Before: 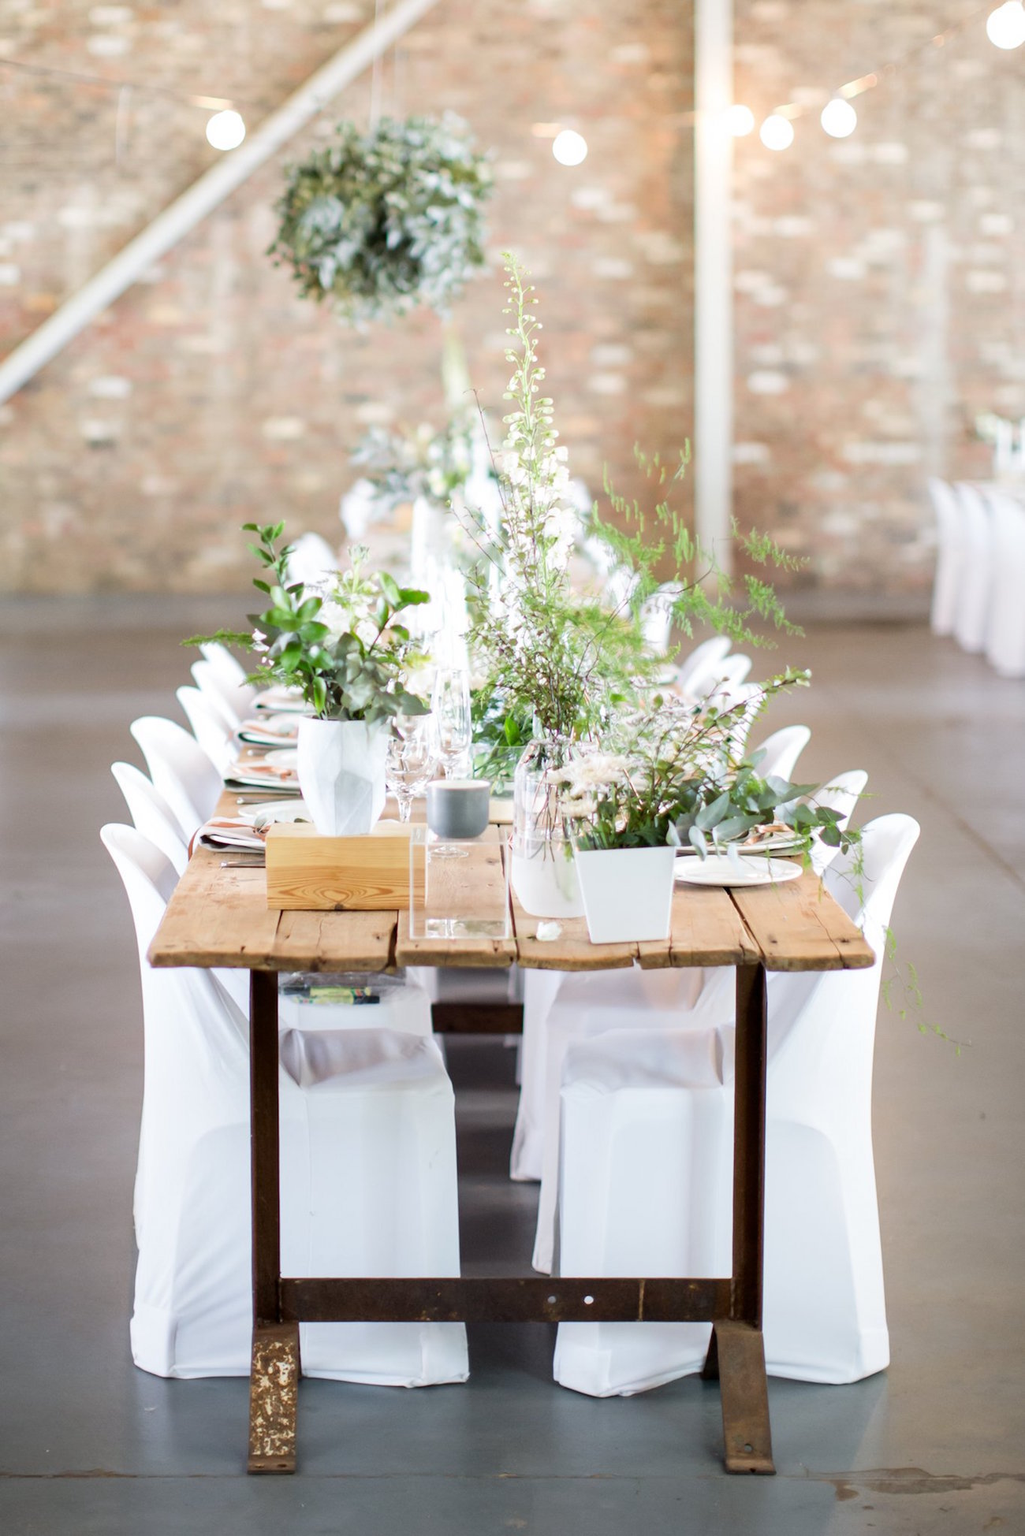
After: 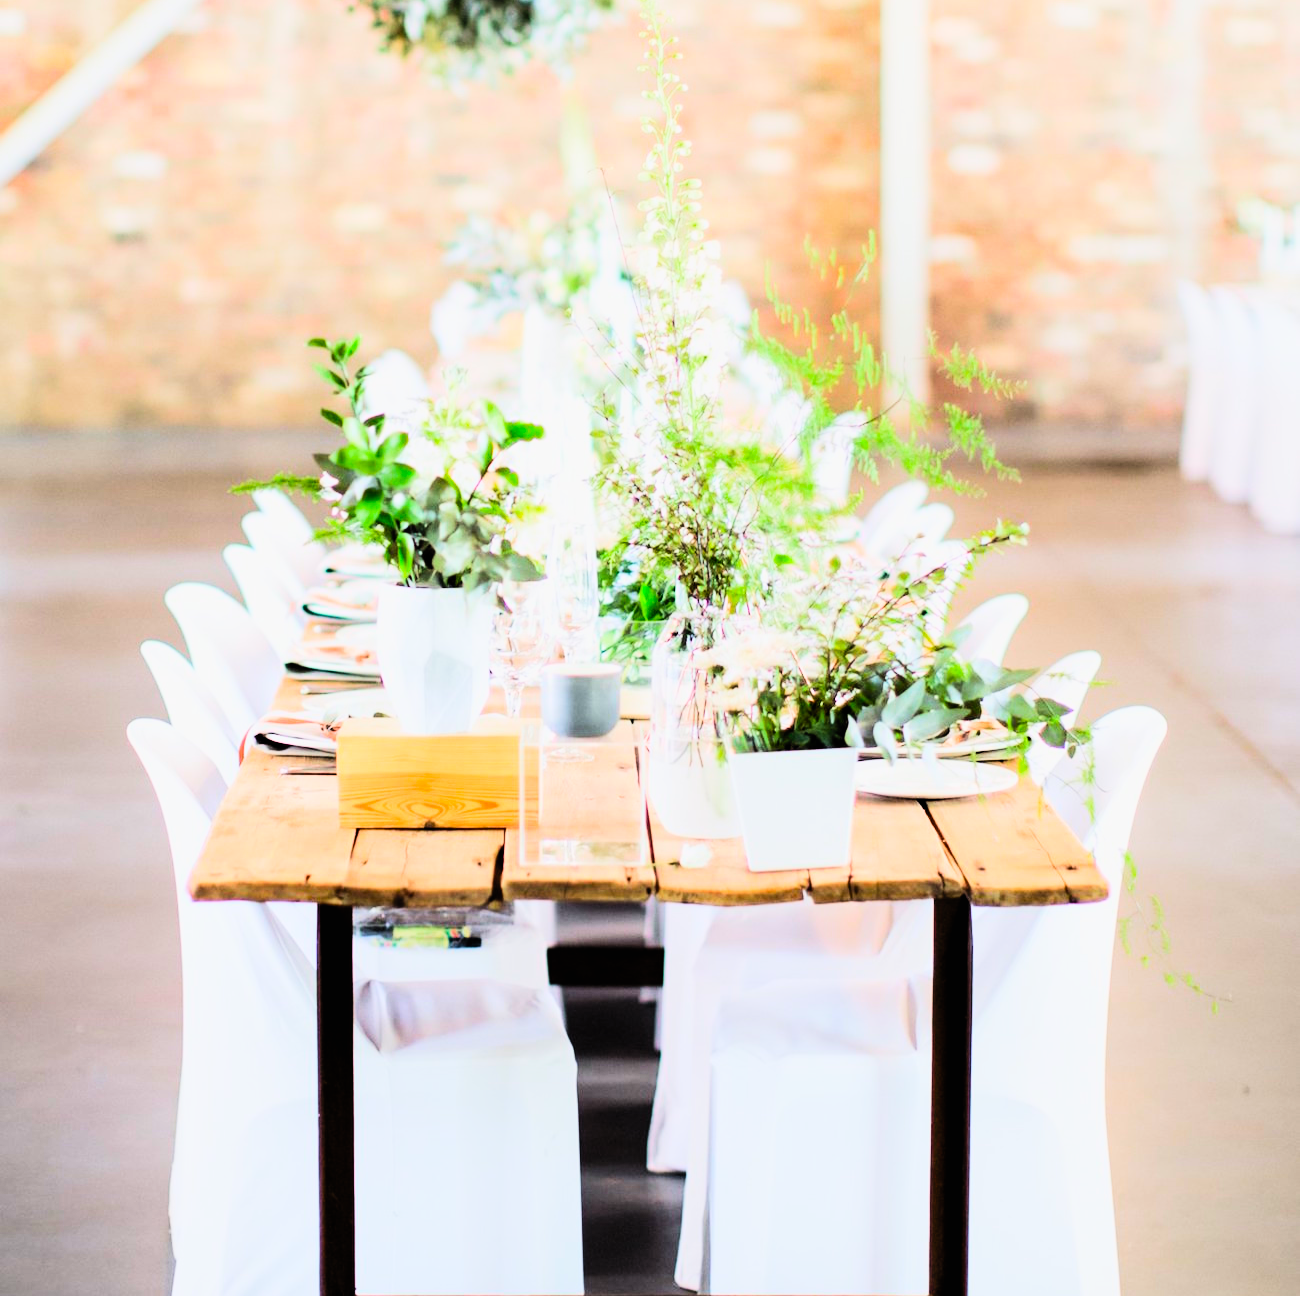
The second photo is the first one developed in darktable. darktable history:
tone equalizer: -8 EV -0.417 EV, -7 EV -0.389 EV, -6 EV -0.333 EV, -5 EV -0.222 EV, -3 EV 0.222 EV, -2 EV 0.333 EV, -1 EV 0.389 EV, +0 EV 0.417 EV, edges refinement/feathering 500, mask exposure compensation -1.57 EV, preserve details no
crop: top 16.727%, bottom 16.727%
contrast brightness saturation: contrast 0.2, brightness 0.2, saturation 0.8
filmic rgb: black relative exposure -5 EV, hardness 2.88, contrast 1.3, highlights saturation mix -30%
